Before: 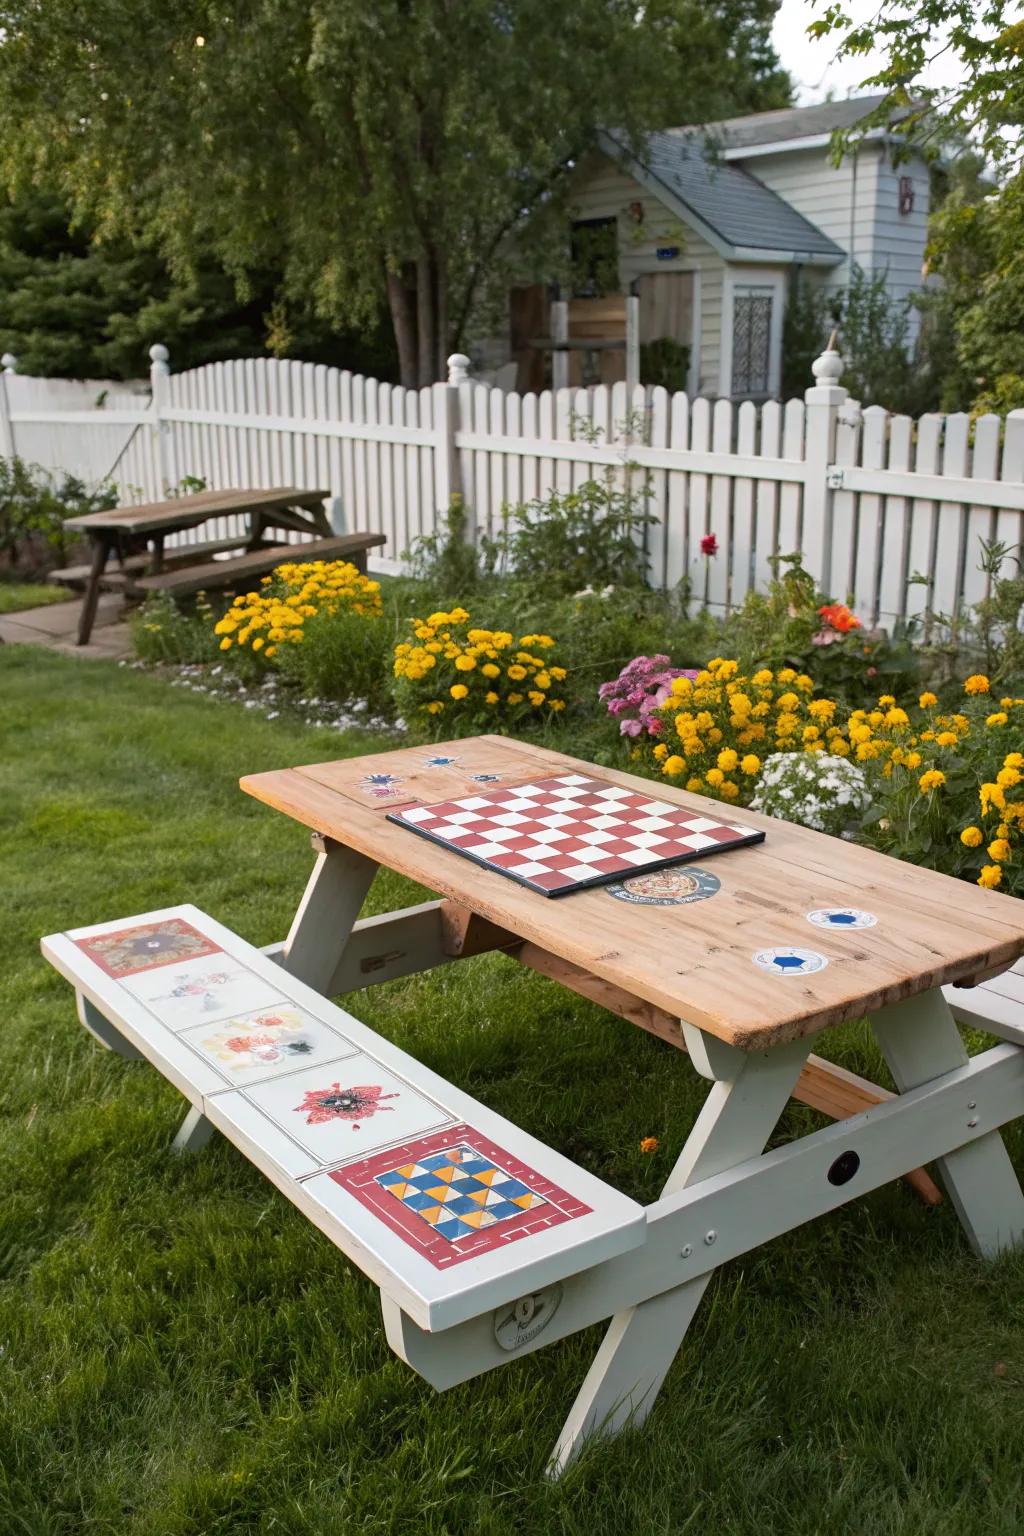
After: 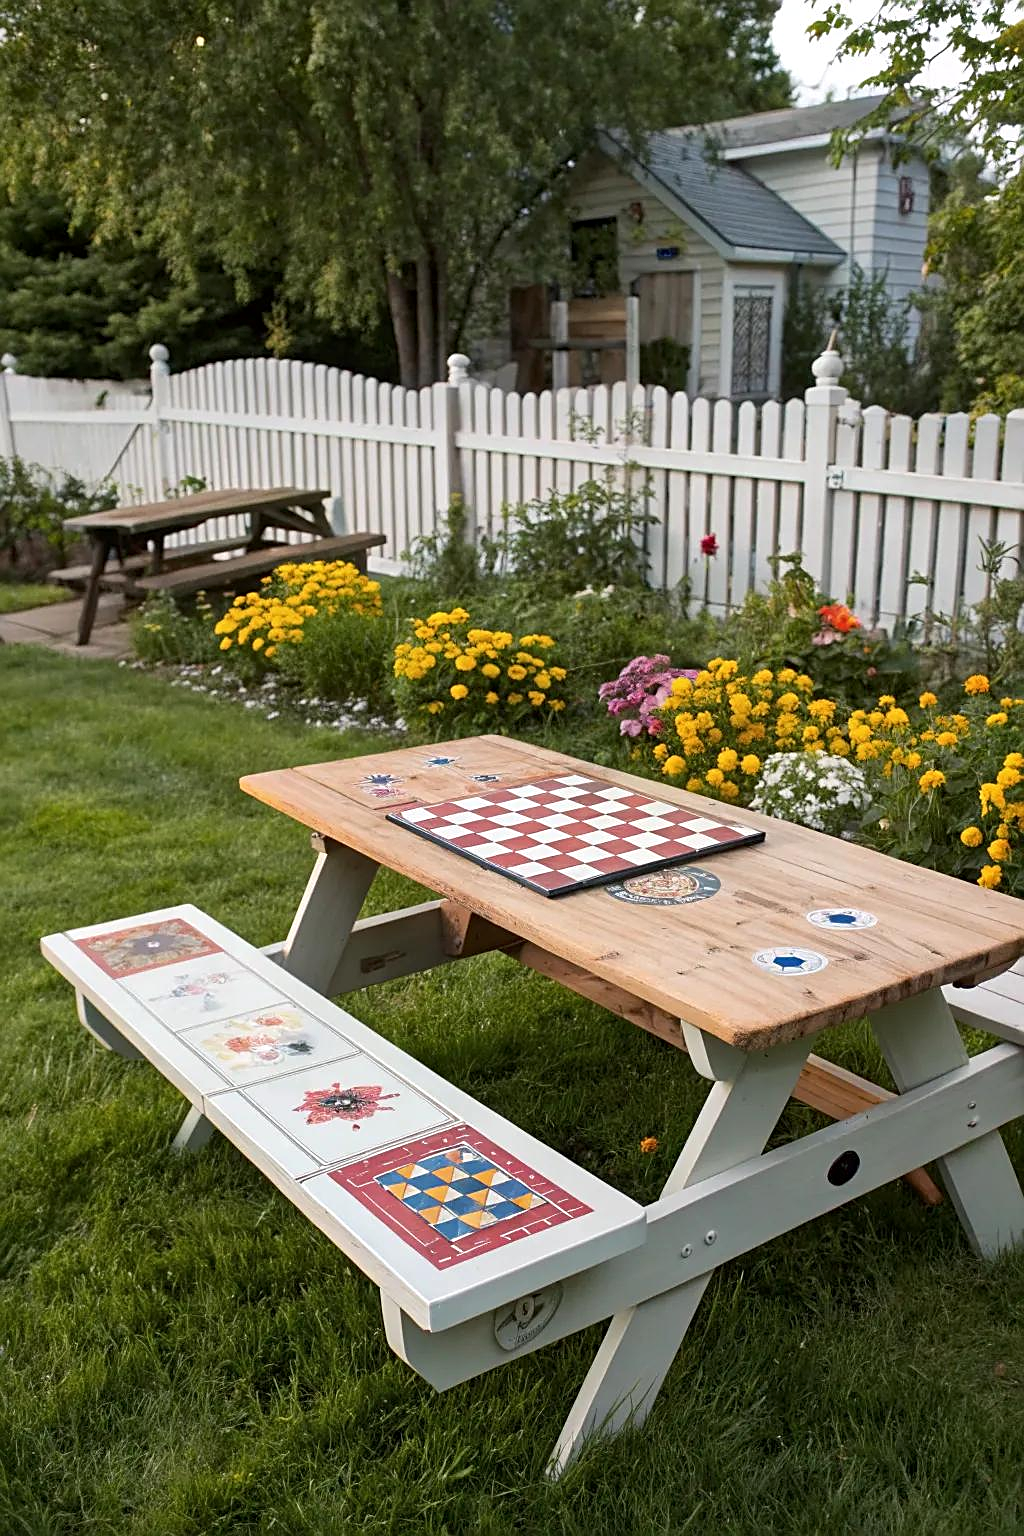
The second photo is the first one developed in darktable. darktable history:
sharpen: on, module defaults
local contrast: mode bilateral grid, contrast 19, coarseness 50, detail 120%, midtone range 0.2
